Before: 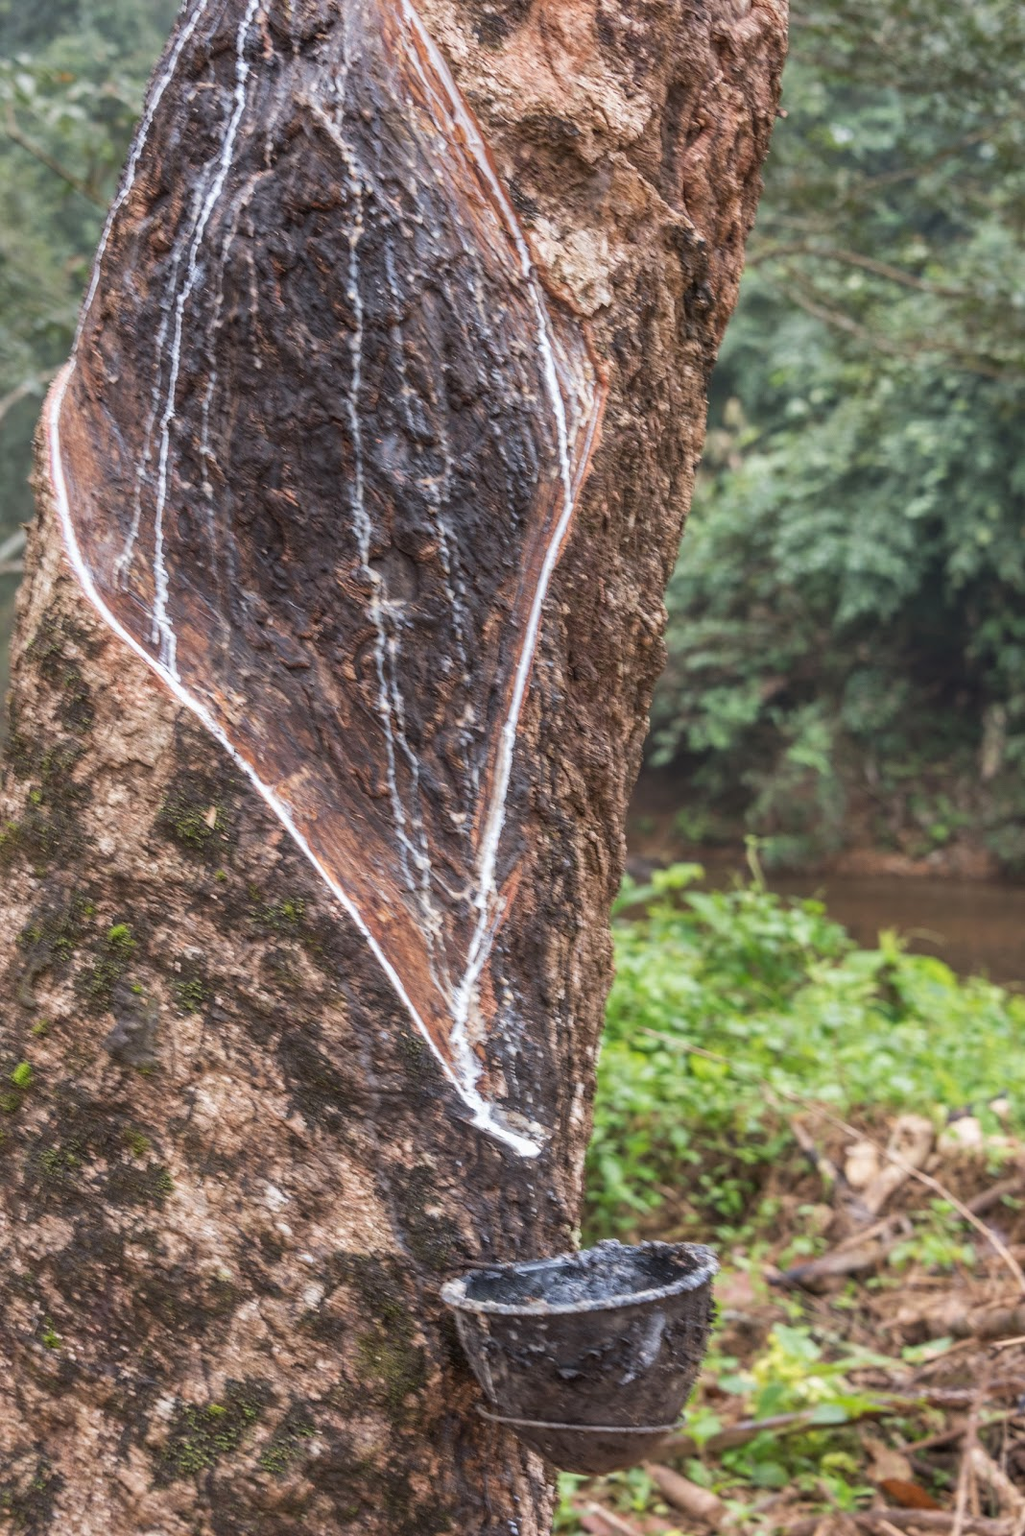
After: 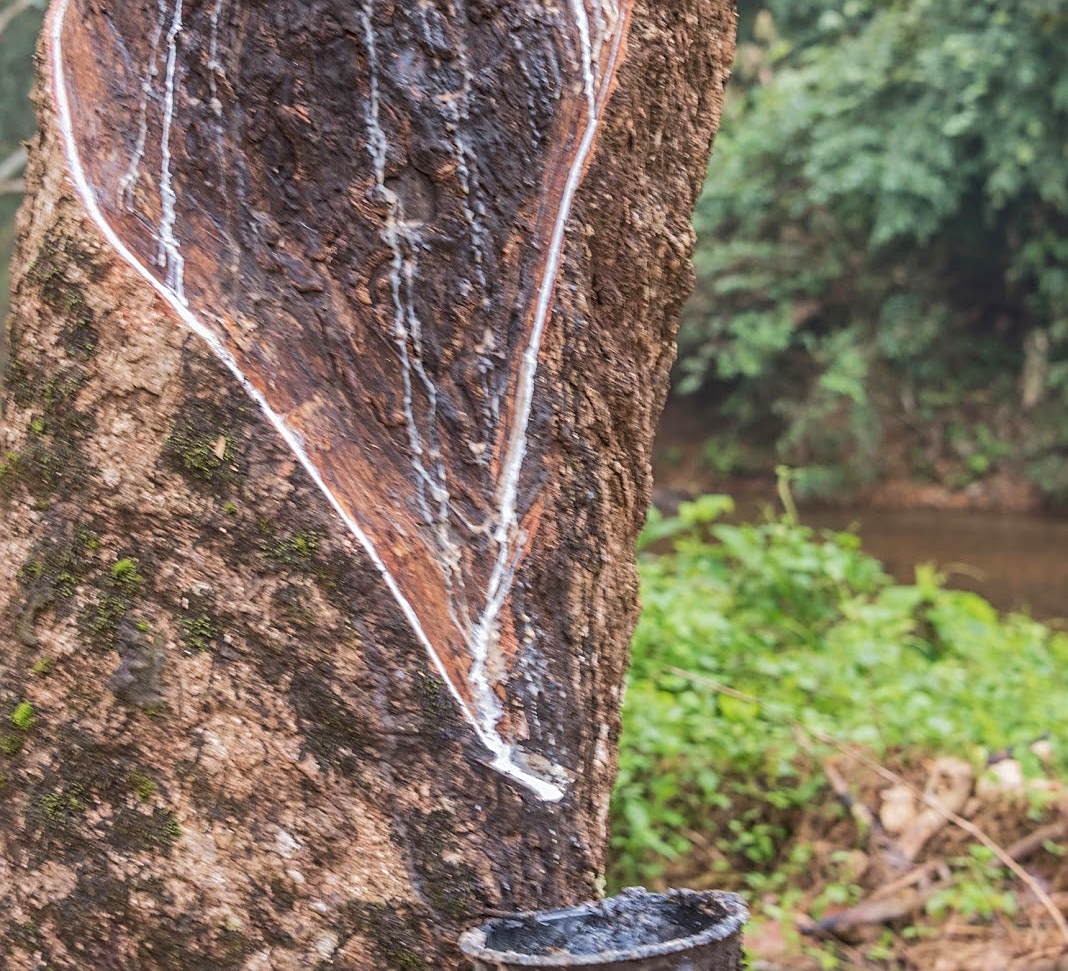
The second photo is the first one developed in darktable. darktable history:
base curve: curves: ch0 [(0, 0) (0.235, 0.266) (0.503, 0.496) (0.786, 0.72) (1, 1)]
crop and rotate: top 25.357%, bottom 13.942%
velvia: strength 17%
sharpen: on, module defaults
